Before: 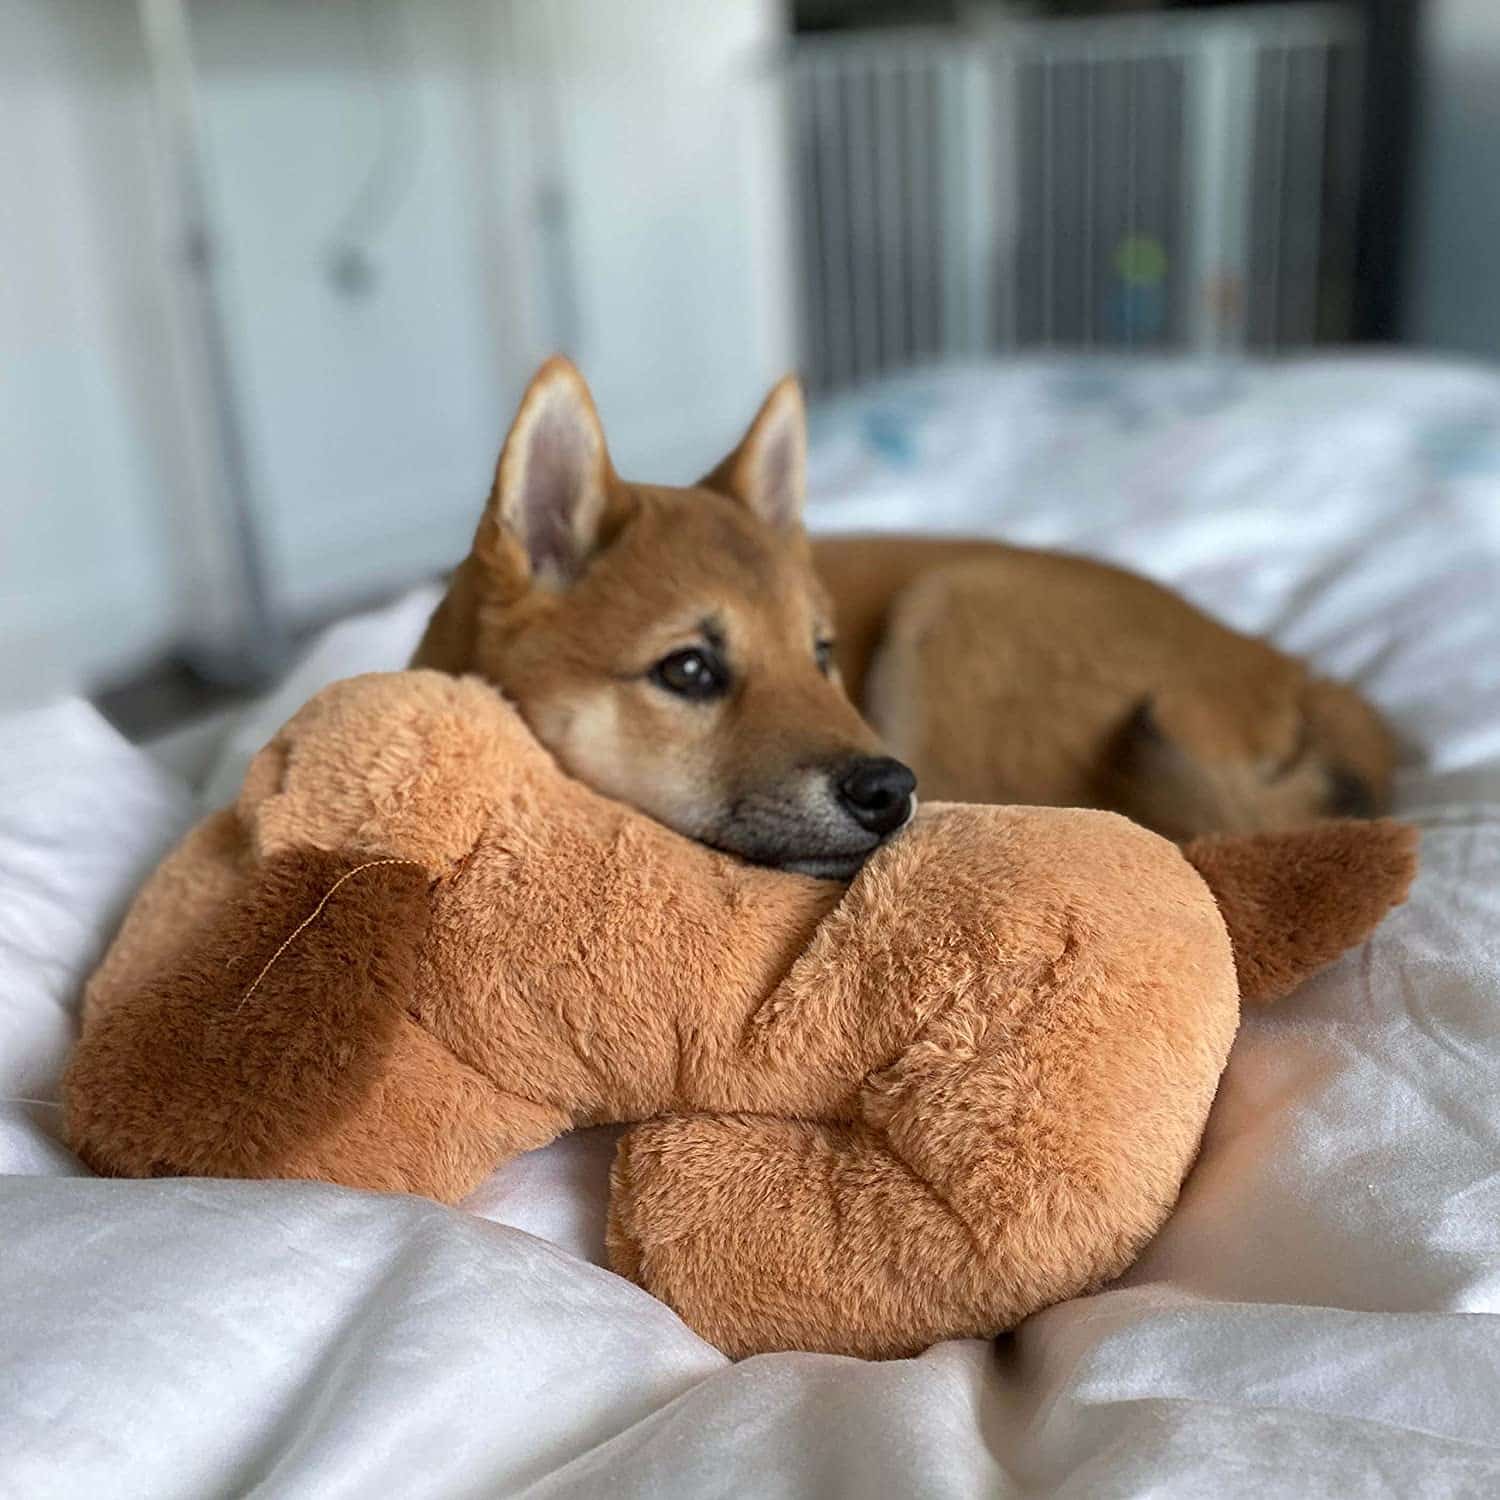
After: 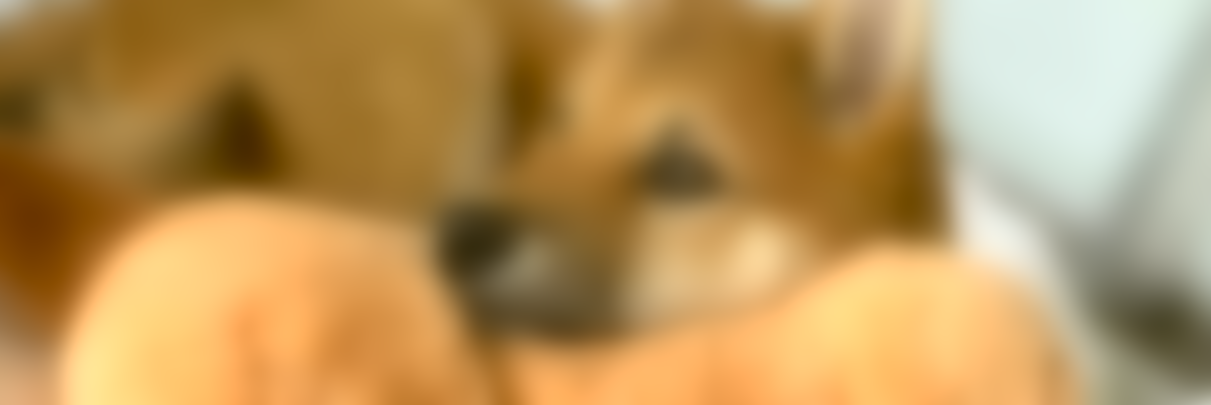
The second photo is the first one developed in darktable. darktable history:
crop and rotate: angle 16.12°, top 30.835%, bottom 35.653%
exposure: exposure 0.785 EV, compensate highlight preservation false
lowpass: radius 16, unbound 0
color correction: highlights a* -1.43, highlights b* 10.12, shadows a* 0.395, shadows b* 19.35
